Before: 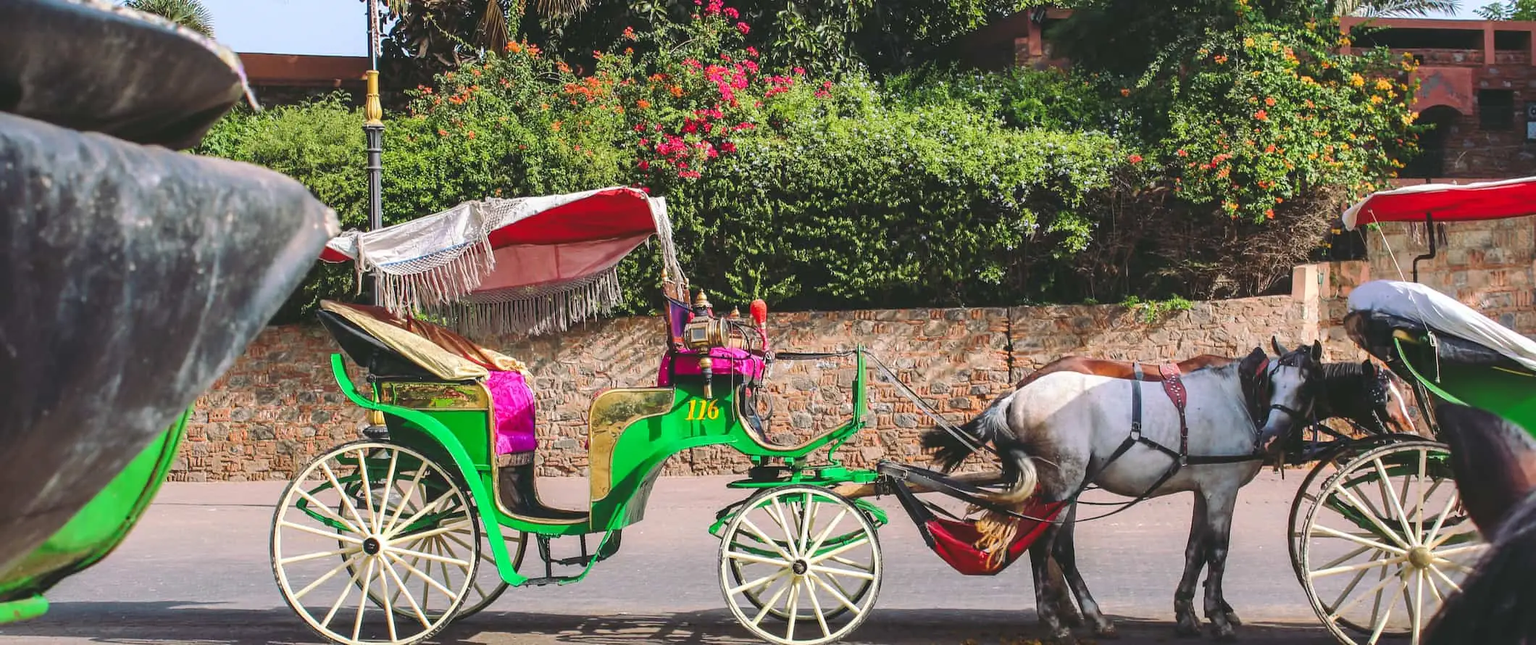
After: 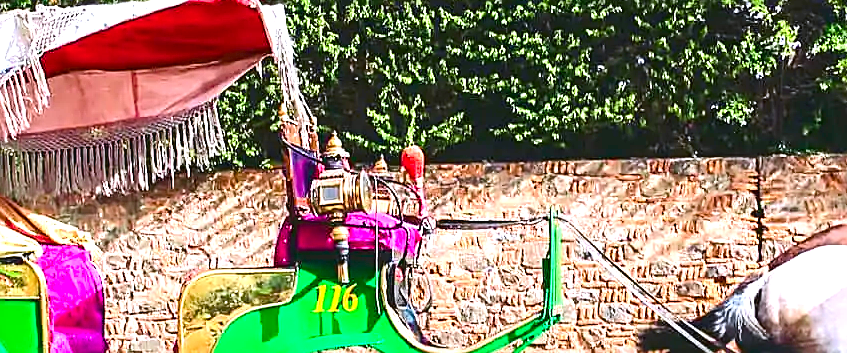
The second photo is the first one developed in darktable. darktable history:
exposure: black level correction 0.001, exposure 0.498 EV, compensate highlight preservation false
tone curve: curves: ch0 [(0, 0.018) (0.061, 0.041) (0.205, 0.191) (0.289, 0.292) (0.39, 0.424) (0.493, 0.551) (0.666, 0.743) (0.795, 0.841) (1, 0.998)]; ch1 [(0, 0) (0.385, 0.343) (0.439, 0.415) (0.494, 0.498) (0.501, 0.501) (0.51, 0.509) (0.548, 0.563) (0.586, 0.61) (0.684, 0.658) (0.783, 0.804) (1, 1)]; ch2 [(0, 0) (0.304, 0.31) (0.403, 0.399) (0.441, 0.428) (0.47, 0.469) (0.498, 0.496) (0.524, 0.538) (0.566, 0.579) (0.648, 0.665) (0.697, 0.699) (1, 1)], color space Lab, independent channels, preserve colors none
color balance rgb: highlights gain › luminance 9.831%, perceptual saturation grading › global saturation 20%, perceptual saturation grading › highlights -24.843%, perceptual saturation grading › shadows 50.007%, perceptual brilliance grading › highlights 14.055%, perceptual brilliance grading › shadows -19.423%, global vibrance 20%
color calibration: illuminant as shot in camera, x 0.358, y 0.373, temperature 4628.91 K
crop: left 29.924%, top 30.021%, right 30.117%, bottom 30.256%
color correction: highlights a* -0.124, highlights b* 0.13
sharpen: amount 0.739
